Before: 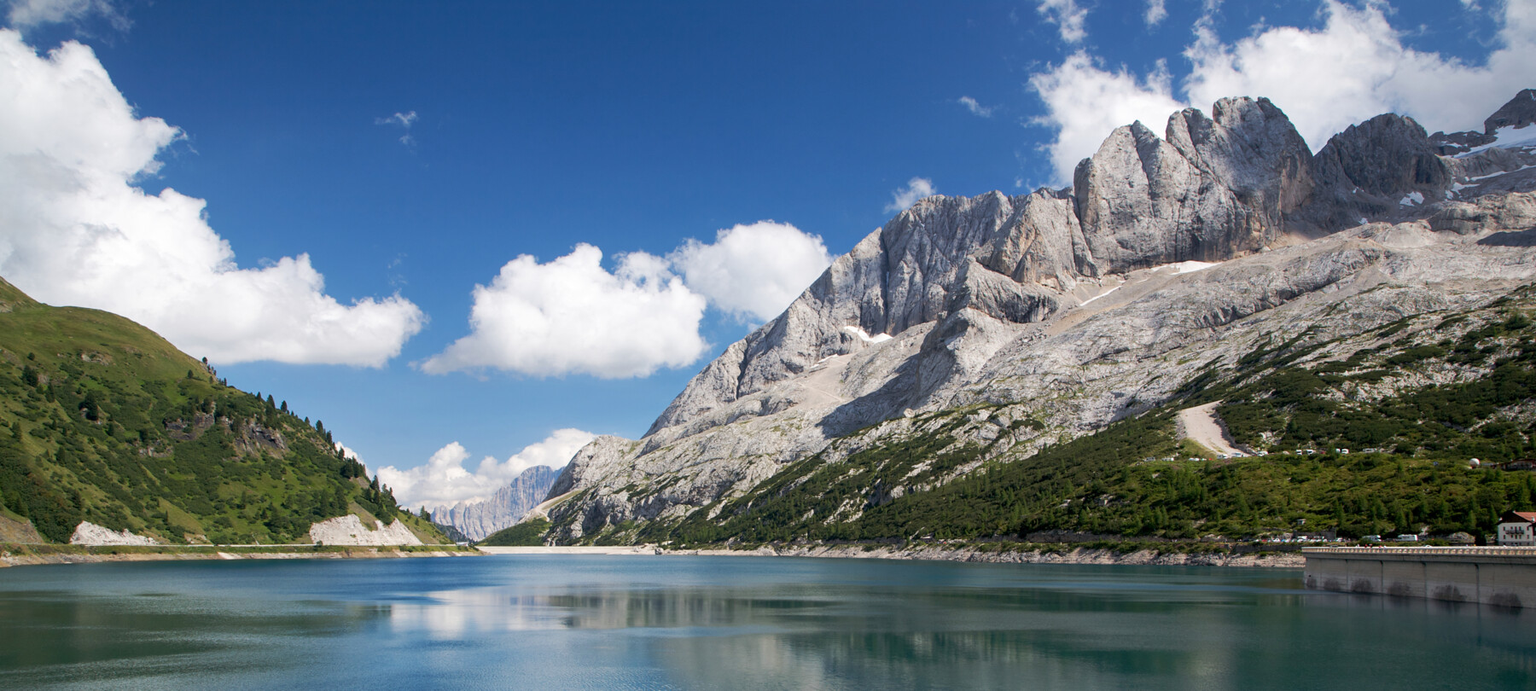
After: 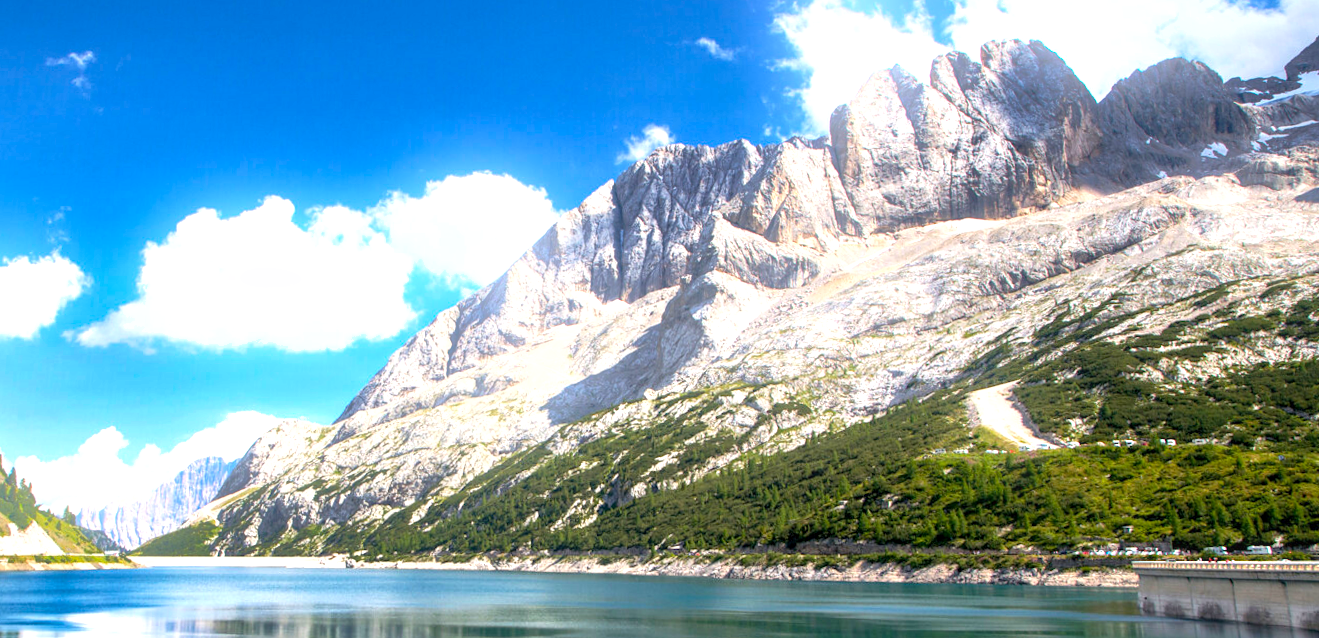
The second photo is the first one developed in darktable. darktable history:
bloom: size 9%, threshold 100%, strength 7%
color balance rgb: perceptual saturation grading › global saturation 20%, global vibrance 20%
crop and rotate: left 20.74%, top 7.912%, right 0.375%, bottom 13.378%
shadows and highlights: soften with gaussian
local contrast: on, module defaults
exposure: black level correction 0, exposure 1.1 EV, compensate exposure bias true, compensate highlight preservation false
rotate and perspective: rotation 0.215°, lens shift (vertical) -0.139, crop left 0.069, crop right 0.939, crop top 0.002, crop bottom 0.996
